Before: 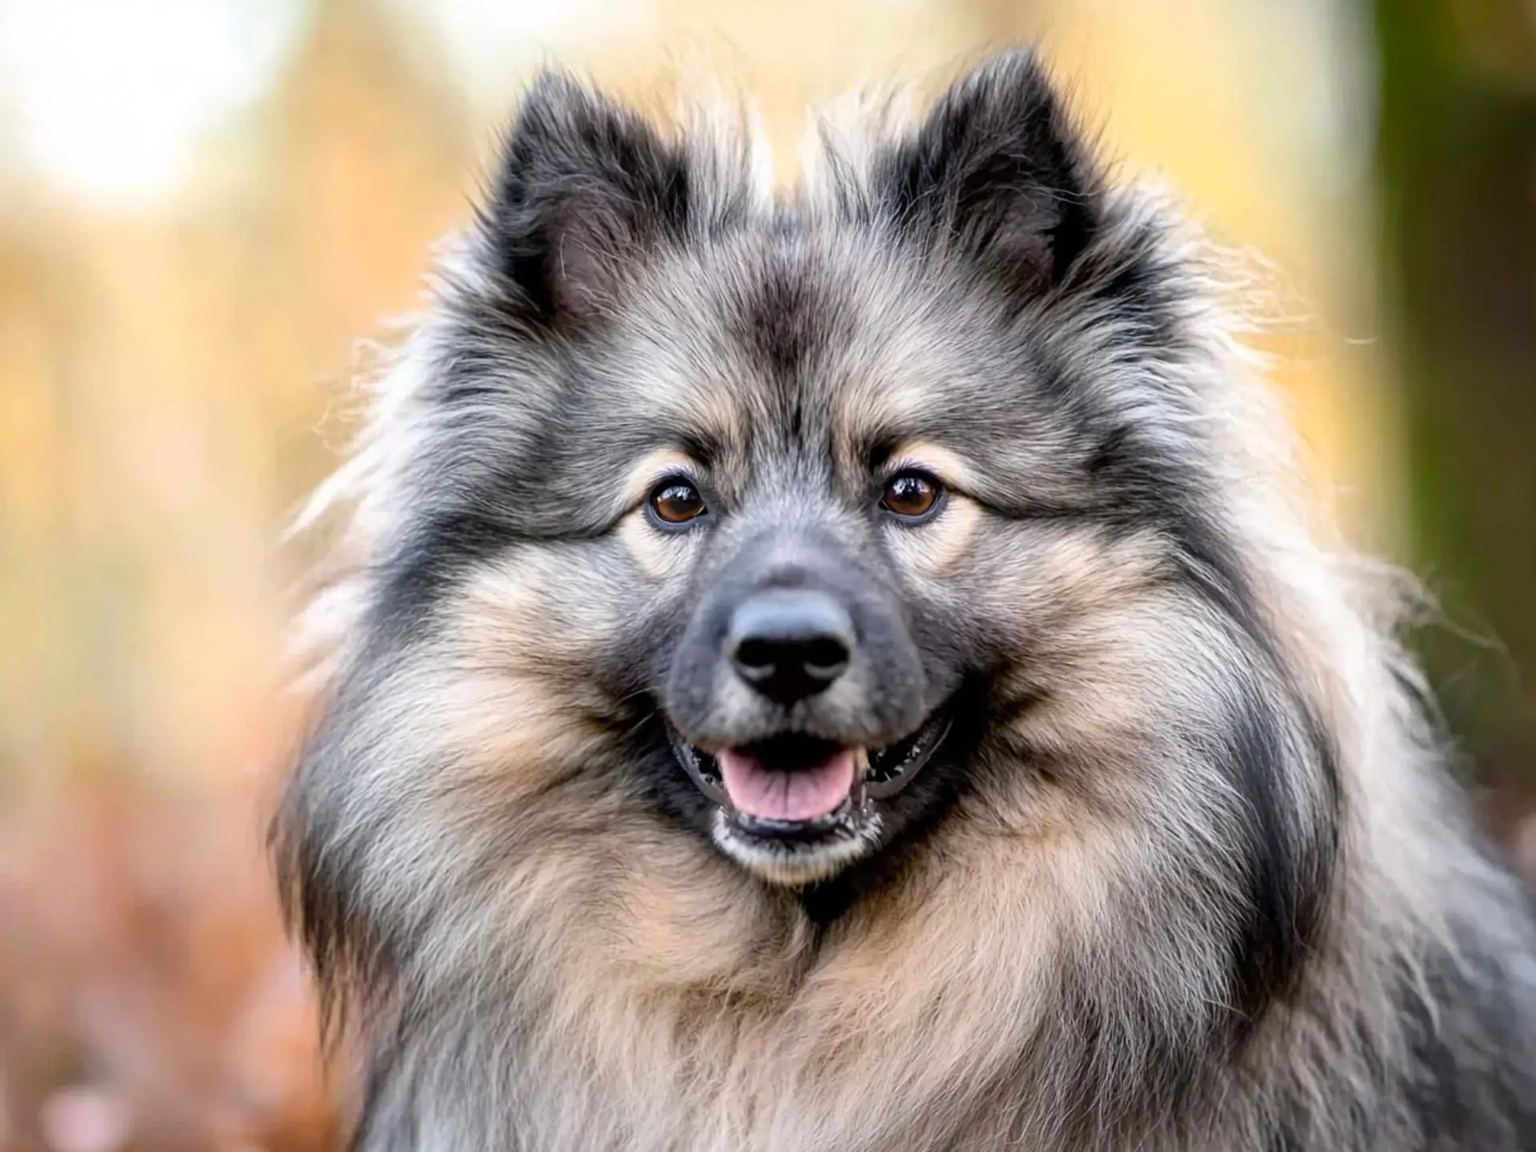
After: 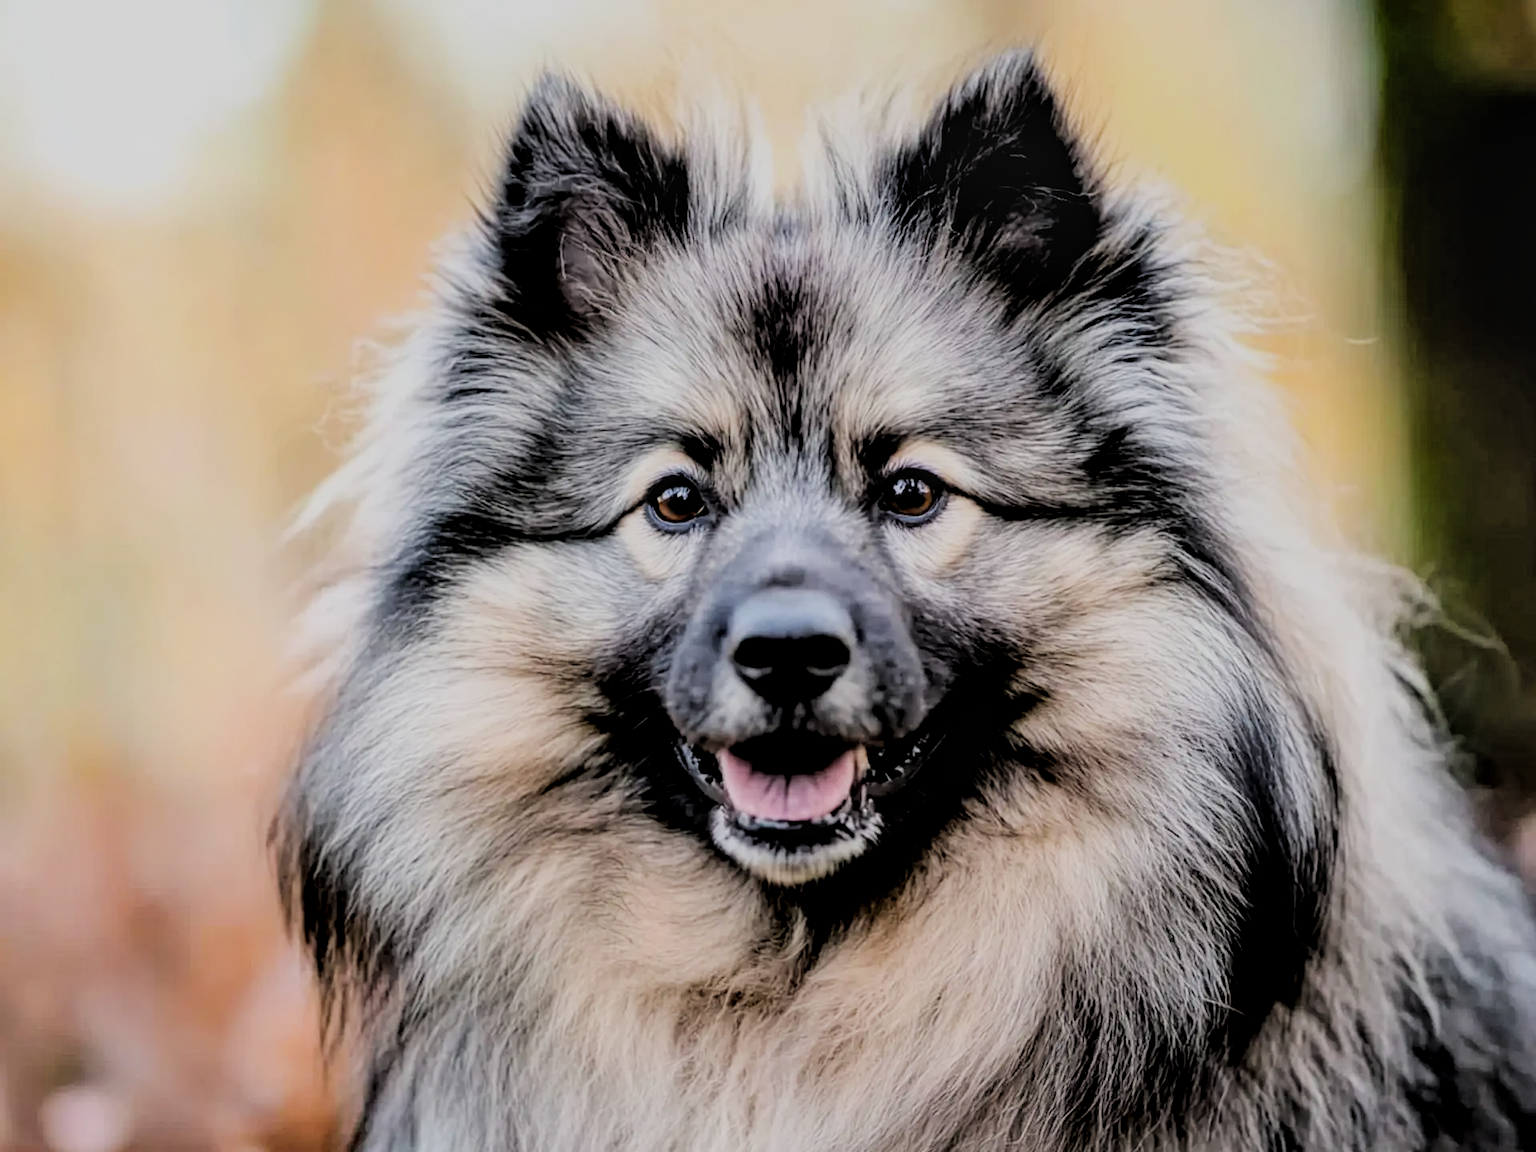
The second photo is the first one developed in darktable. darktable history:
filmic rgb: black relative exposure -3.21 EV, white relative exposure 7.05 EV, hardness 1.46, contrast 1.345
local contrast: on, module defaults
